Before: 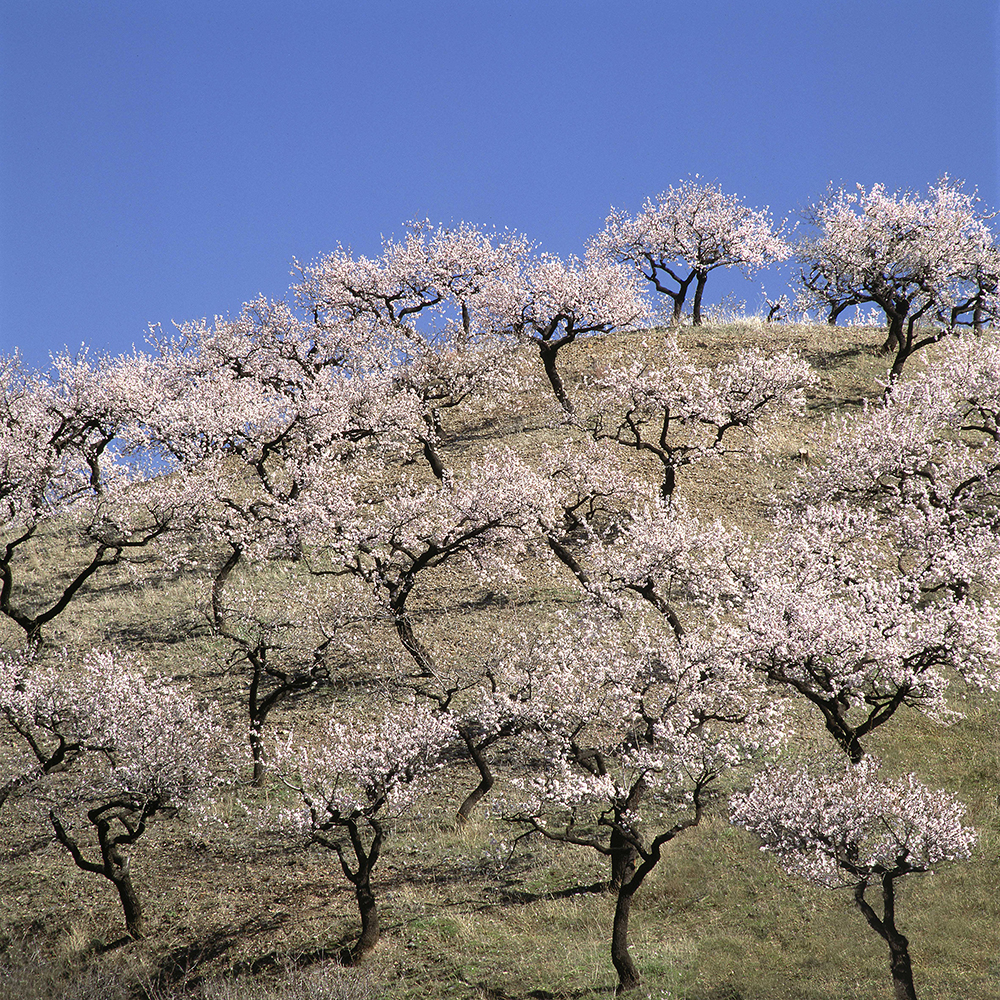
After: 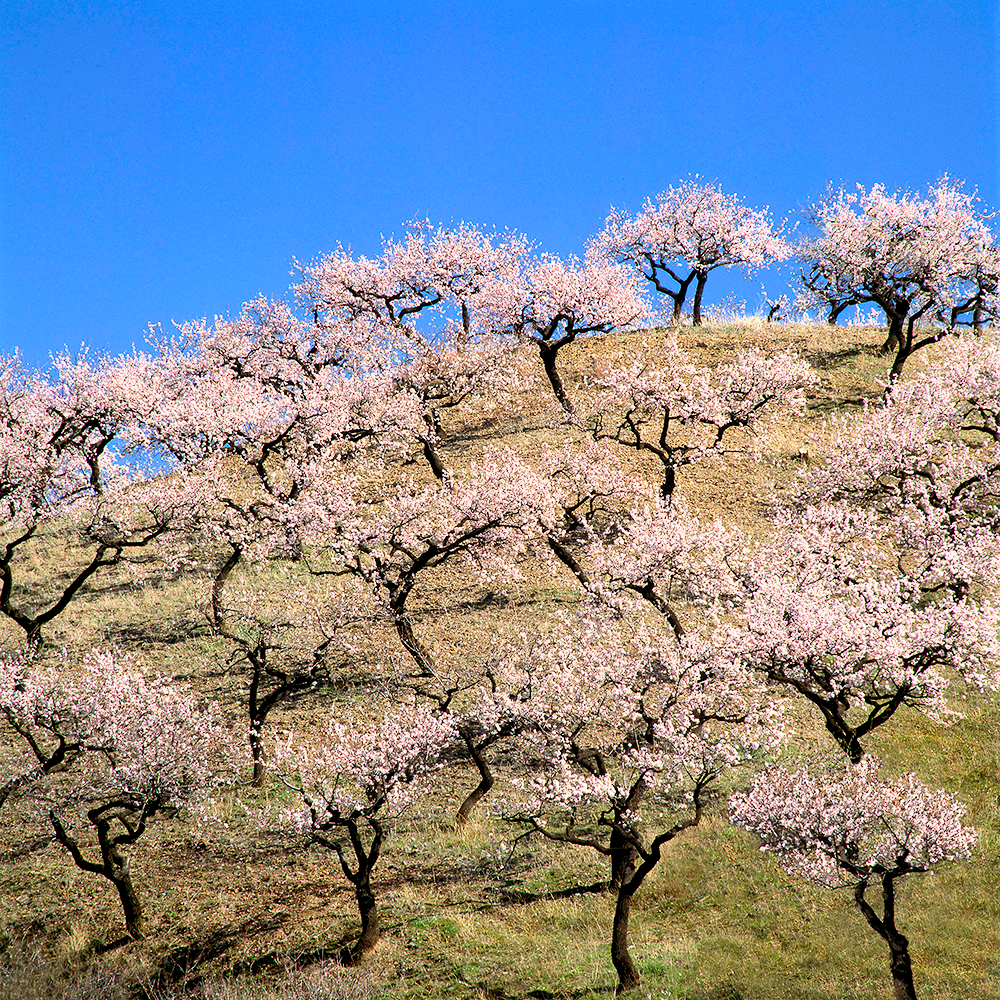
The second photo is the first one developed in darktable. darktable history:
contrast brightness saturation: contrast 0.201, brightness 0.141, saturation 0.147
color balance rgb: global offset › luminance -0.509%, perceptual saturation grading › global saturation 25.636%, global vibrance 20%
